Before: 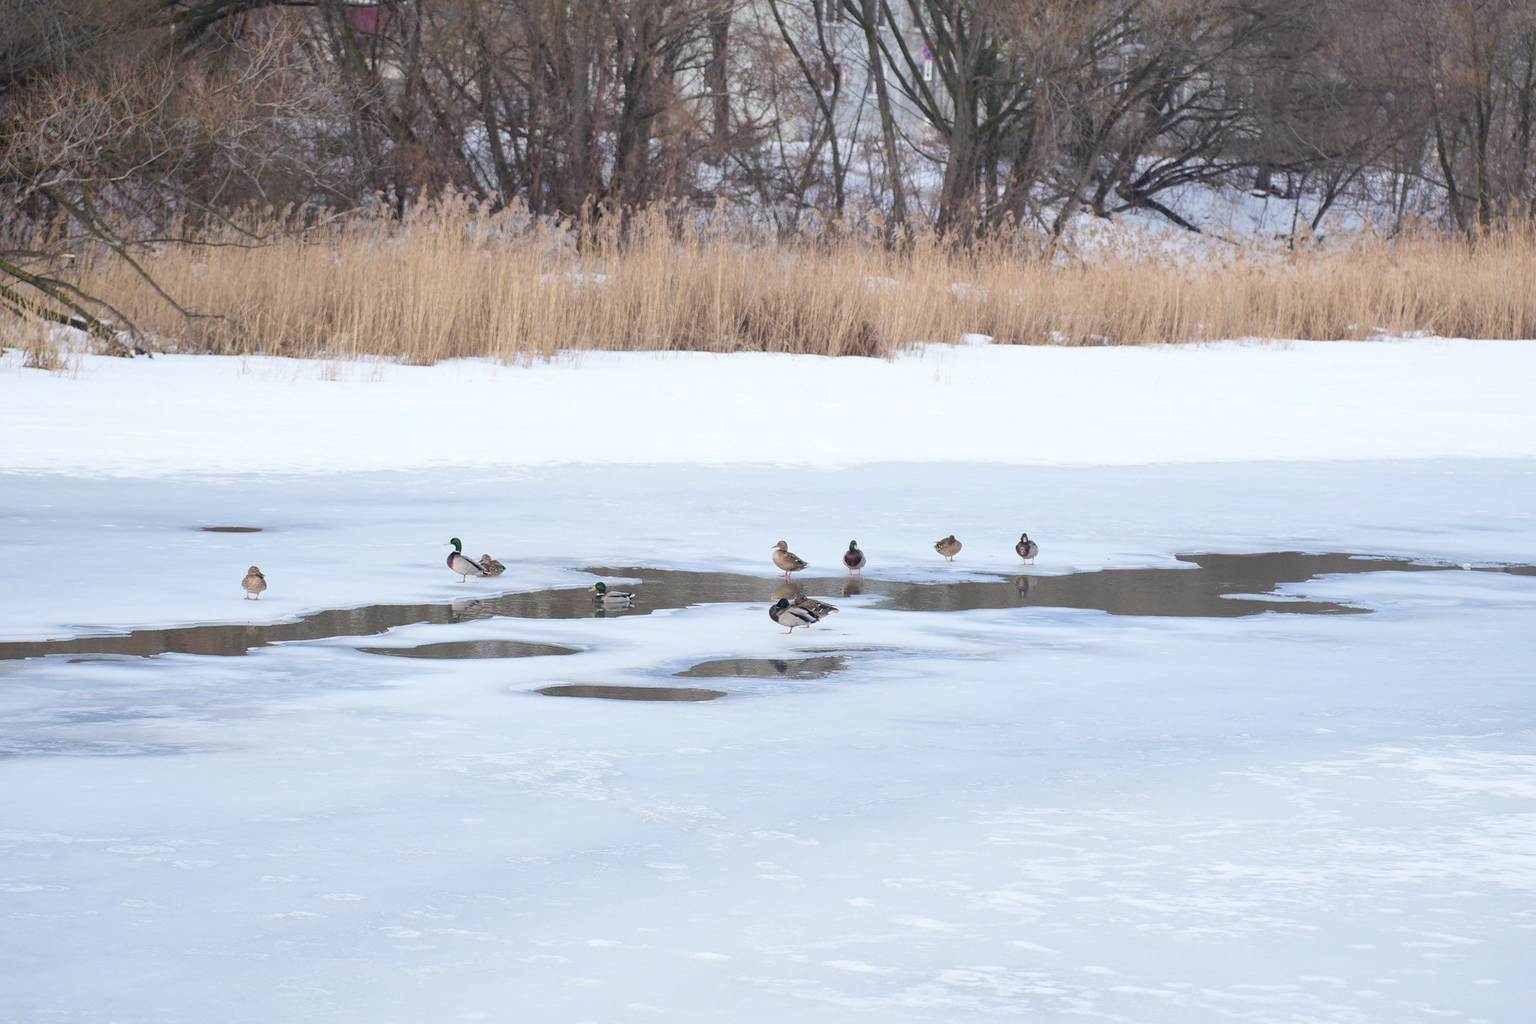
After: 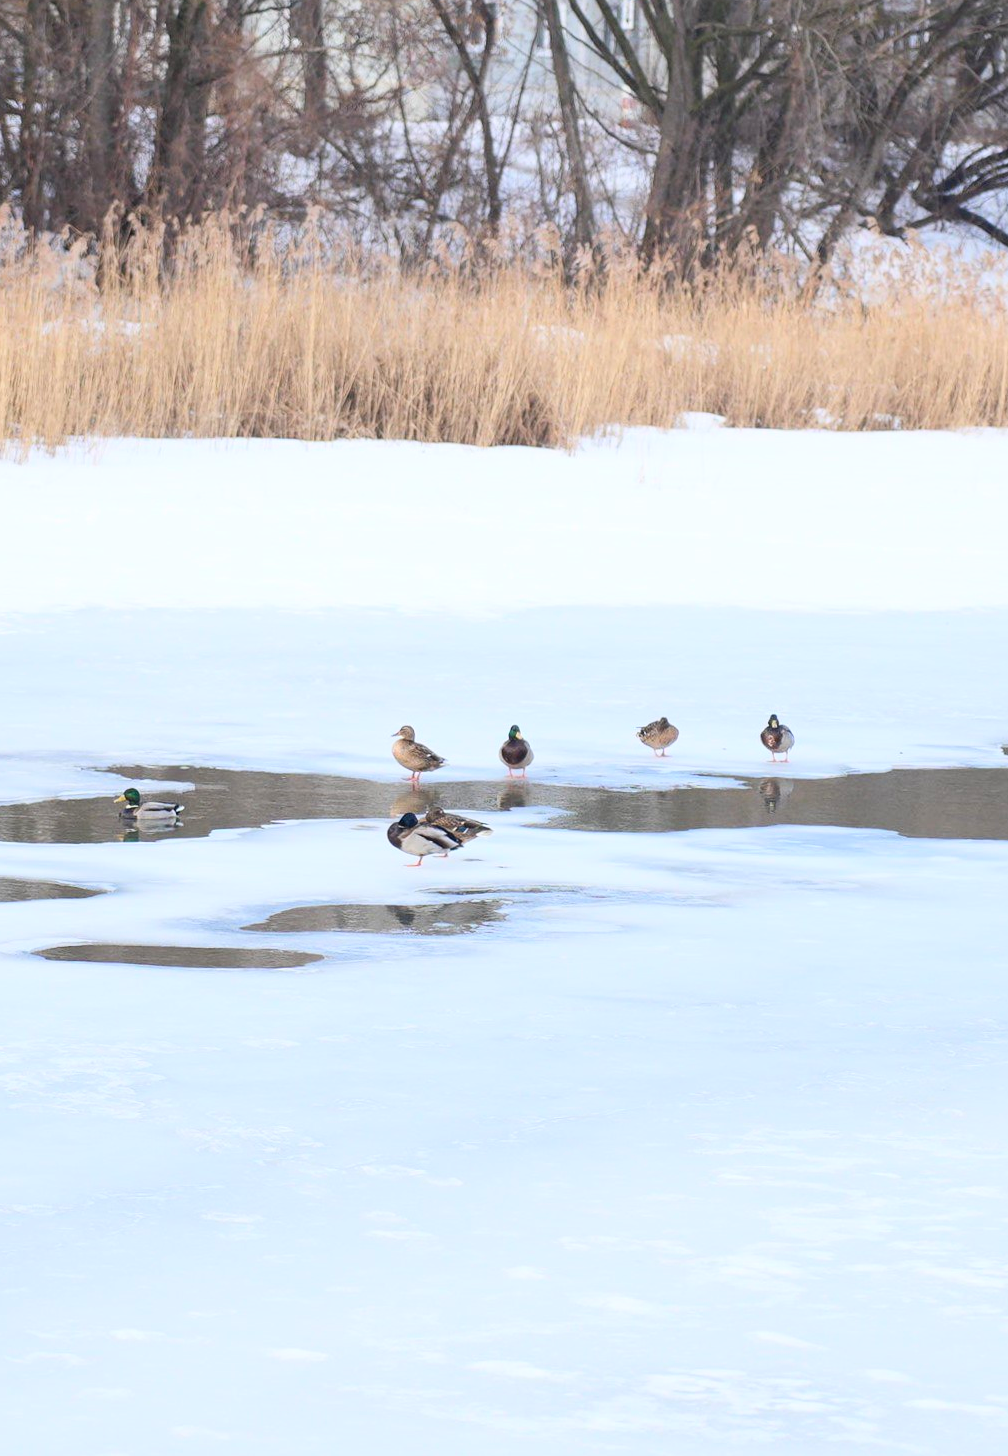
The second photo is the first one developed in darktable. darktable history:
contrast brightness saturation: contrast 0.2, brightness 0.16, saturation 0.22
crop: left 33.452%, top 6.025%, right 23.155%
